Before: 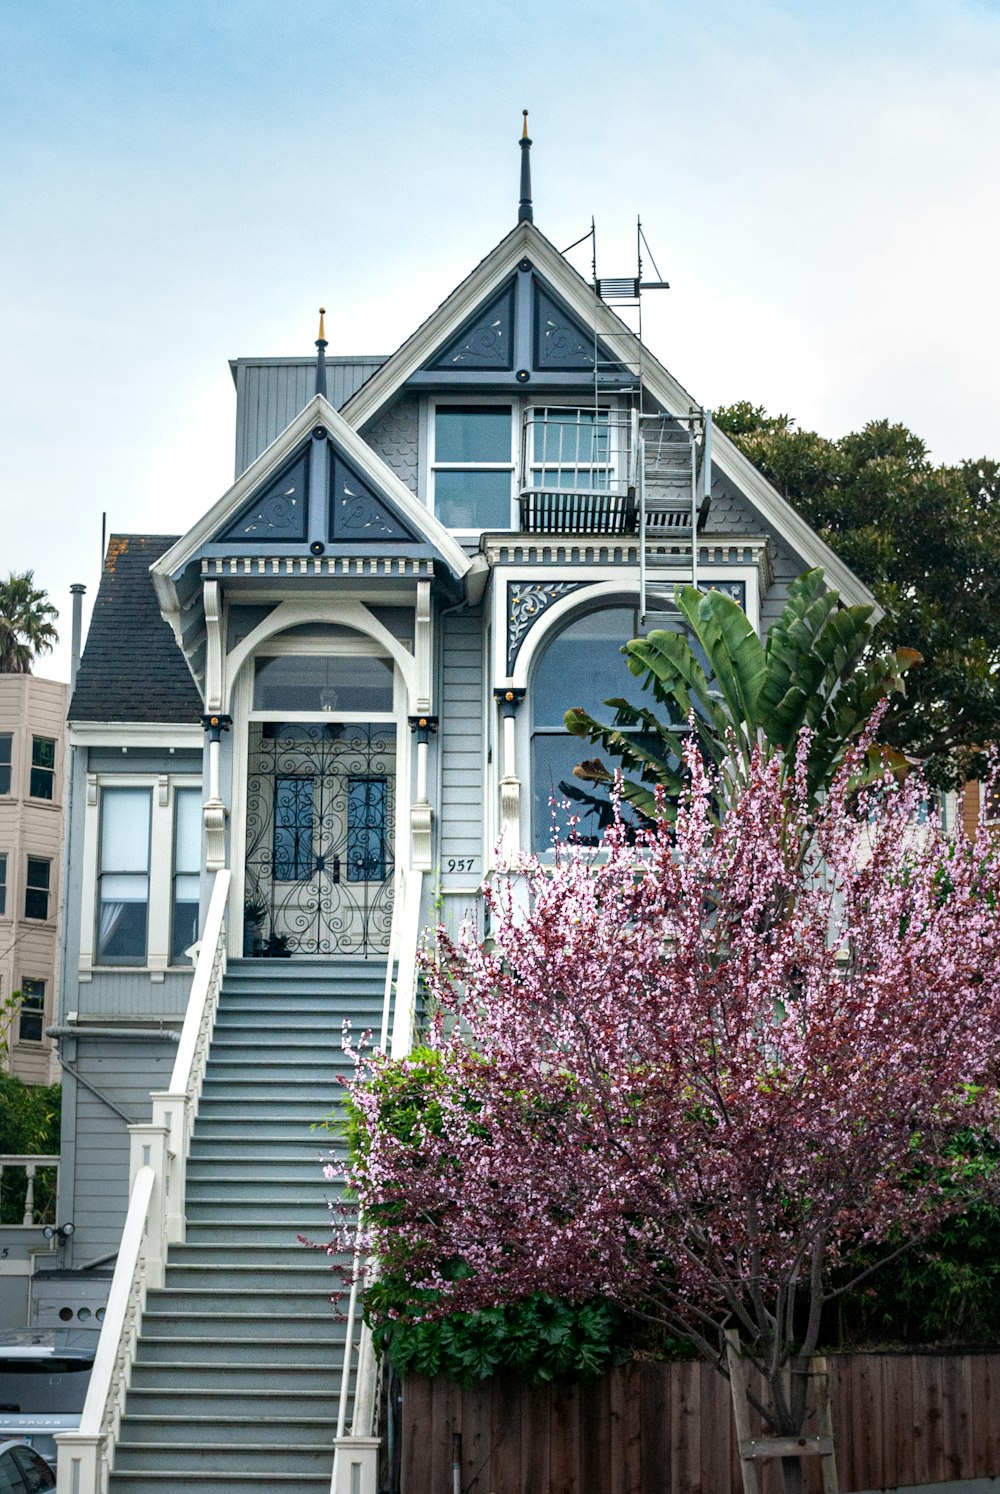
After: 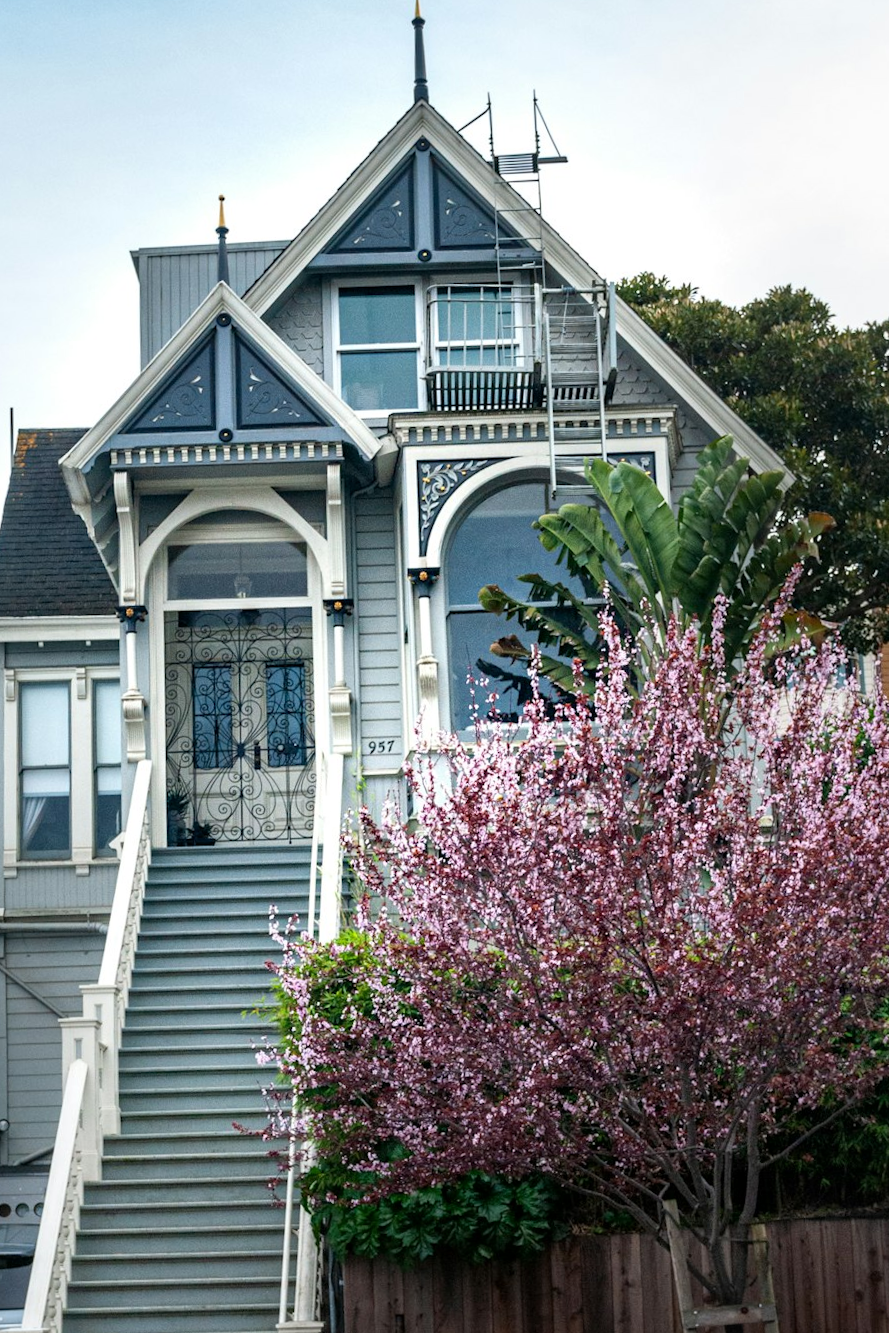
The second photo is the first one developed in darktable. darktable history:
crop and rotate: angle 2.2°, left 6.072%, top 5.718%
